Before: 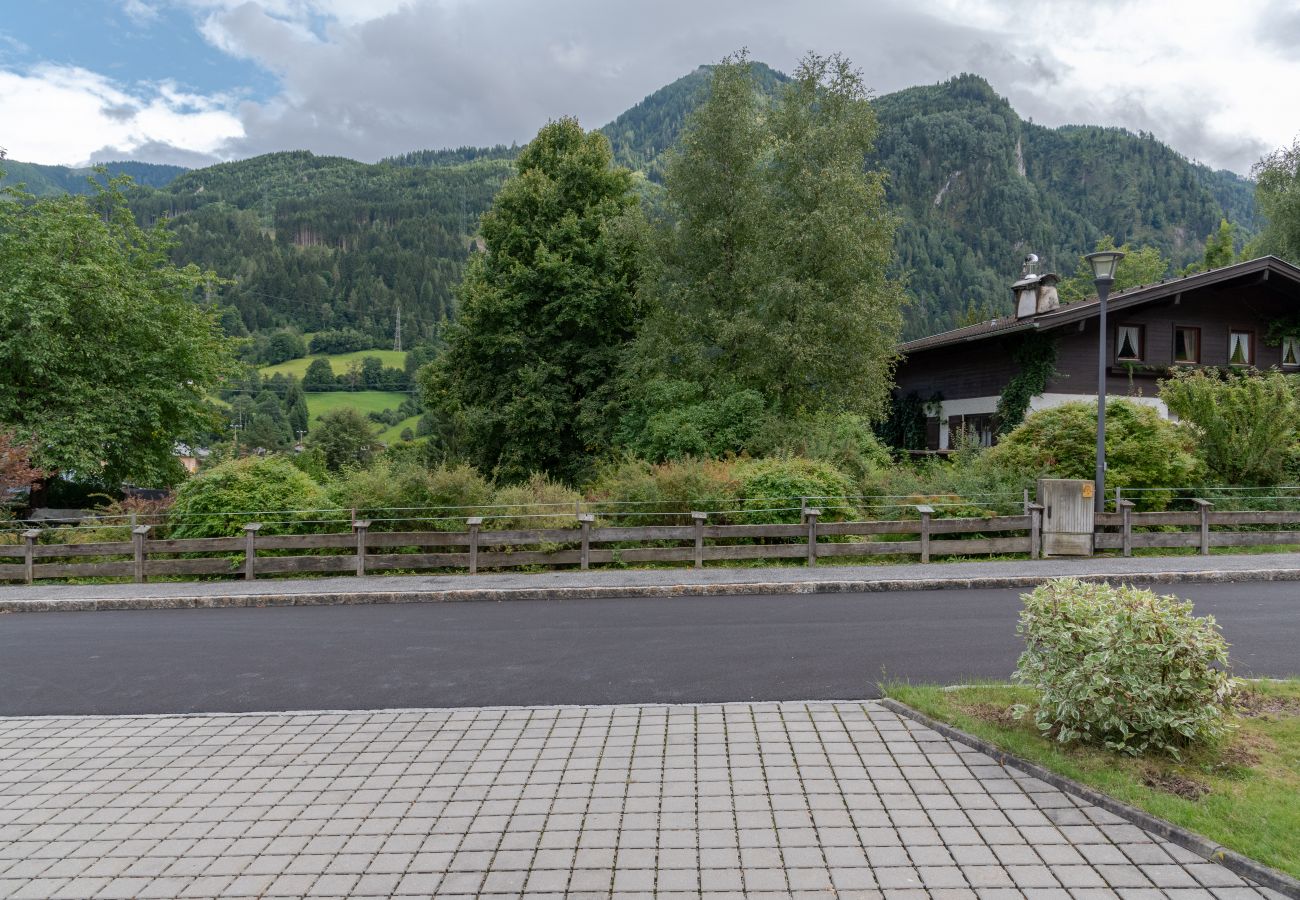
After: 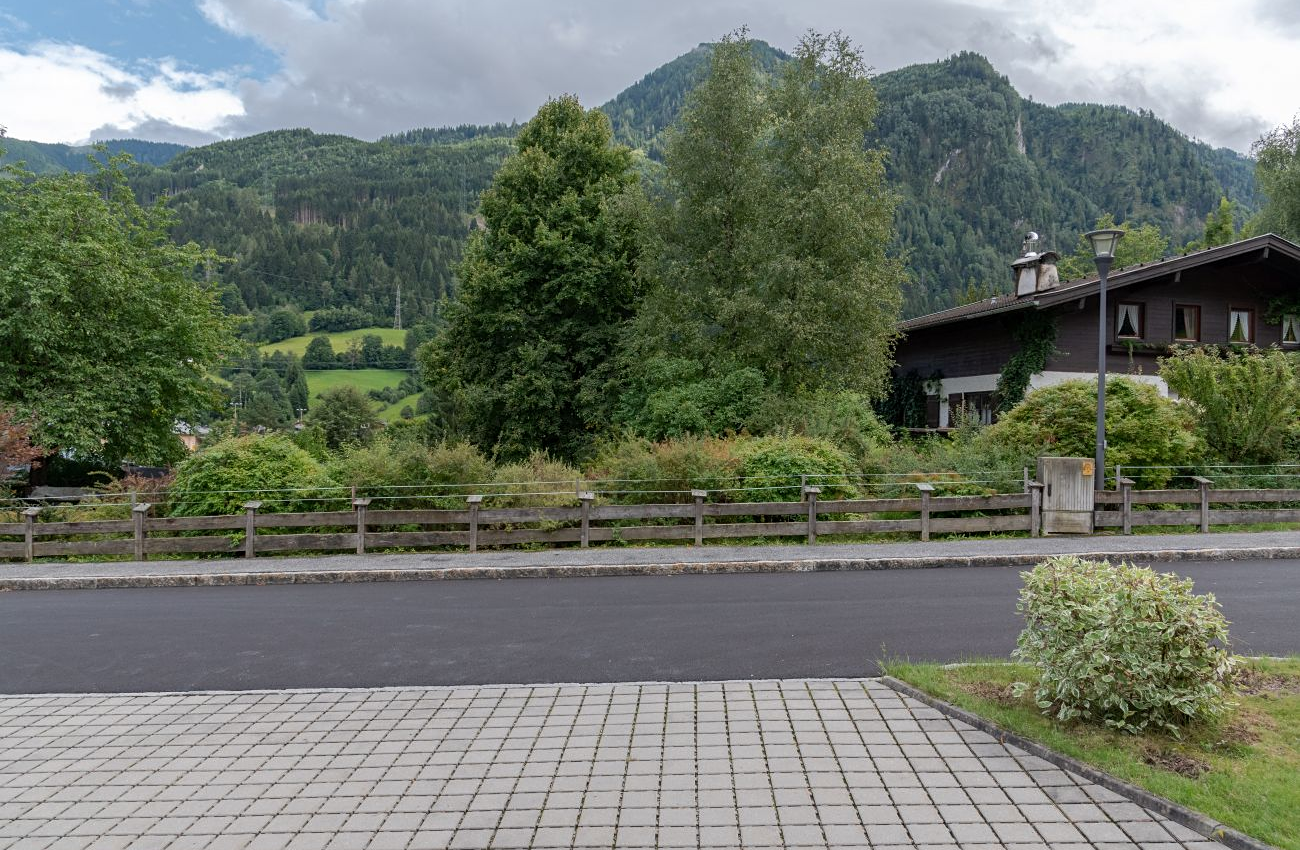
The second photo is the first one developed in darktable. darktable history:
crop and rotate: top 2.479%, bottom 3.018%
white balance: red 1, blue 1
sharpen: amount 0.2
